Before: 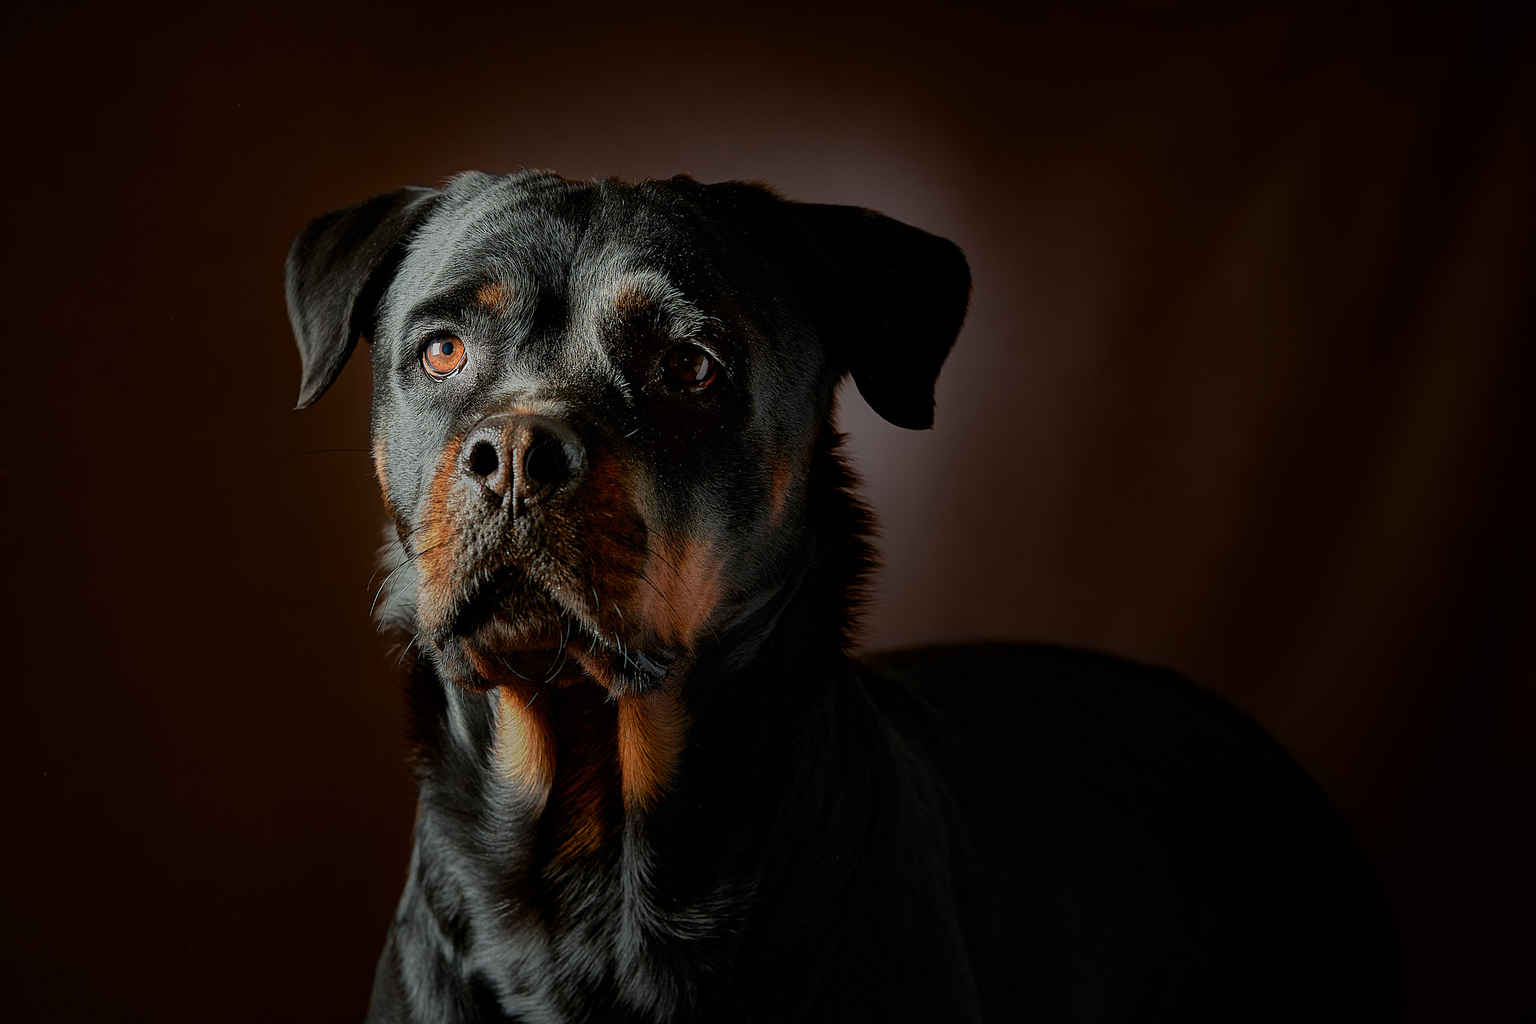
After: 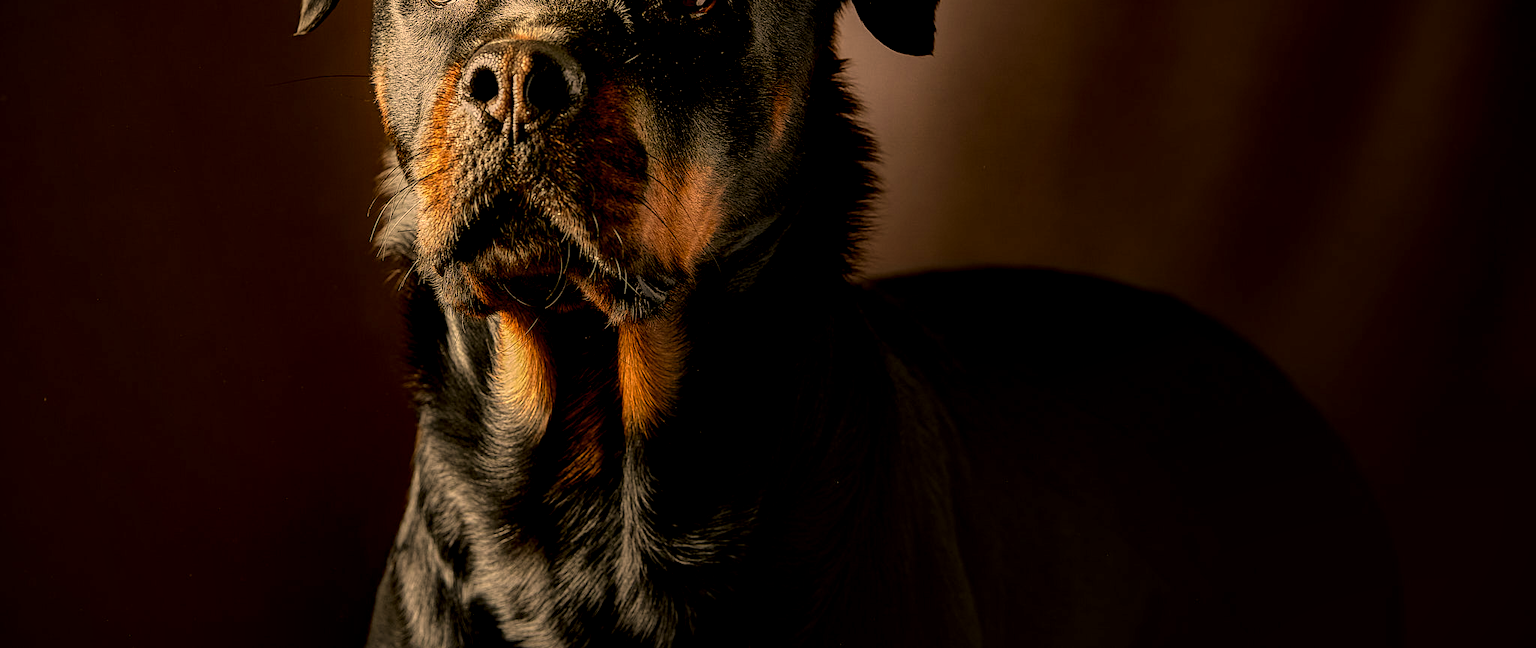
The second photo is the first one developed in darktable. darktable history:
crop and rotate: top 36.597%
local contrast: highlights 1%, shadows 6%, detail 182%
vignetting: fall-off start 100.45%, width/height ratio 1.302
color correction: highlights a* 17.99, highlights b* 35.04, shadows a* 1.01, shadows b* 6.6, saturation 1.04
